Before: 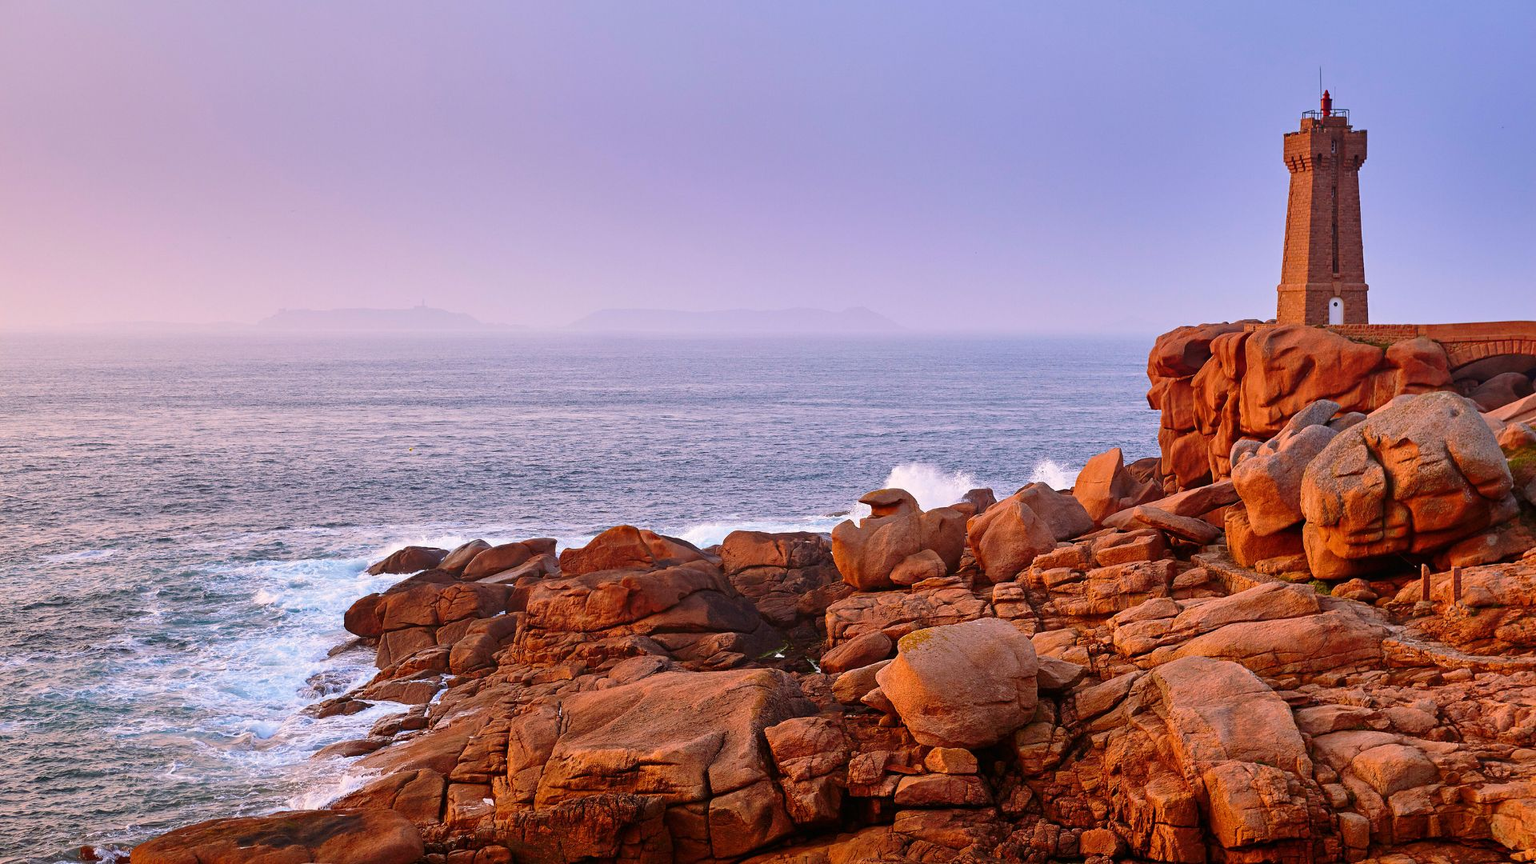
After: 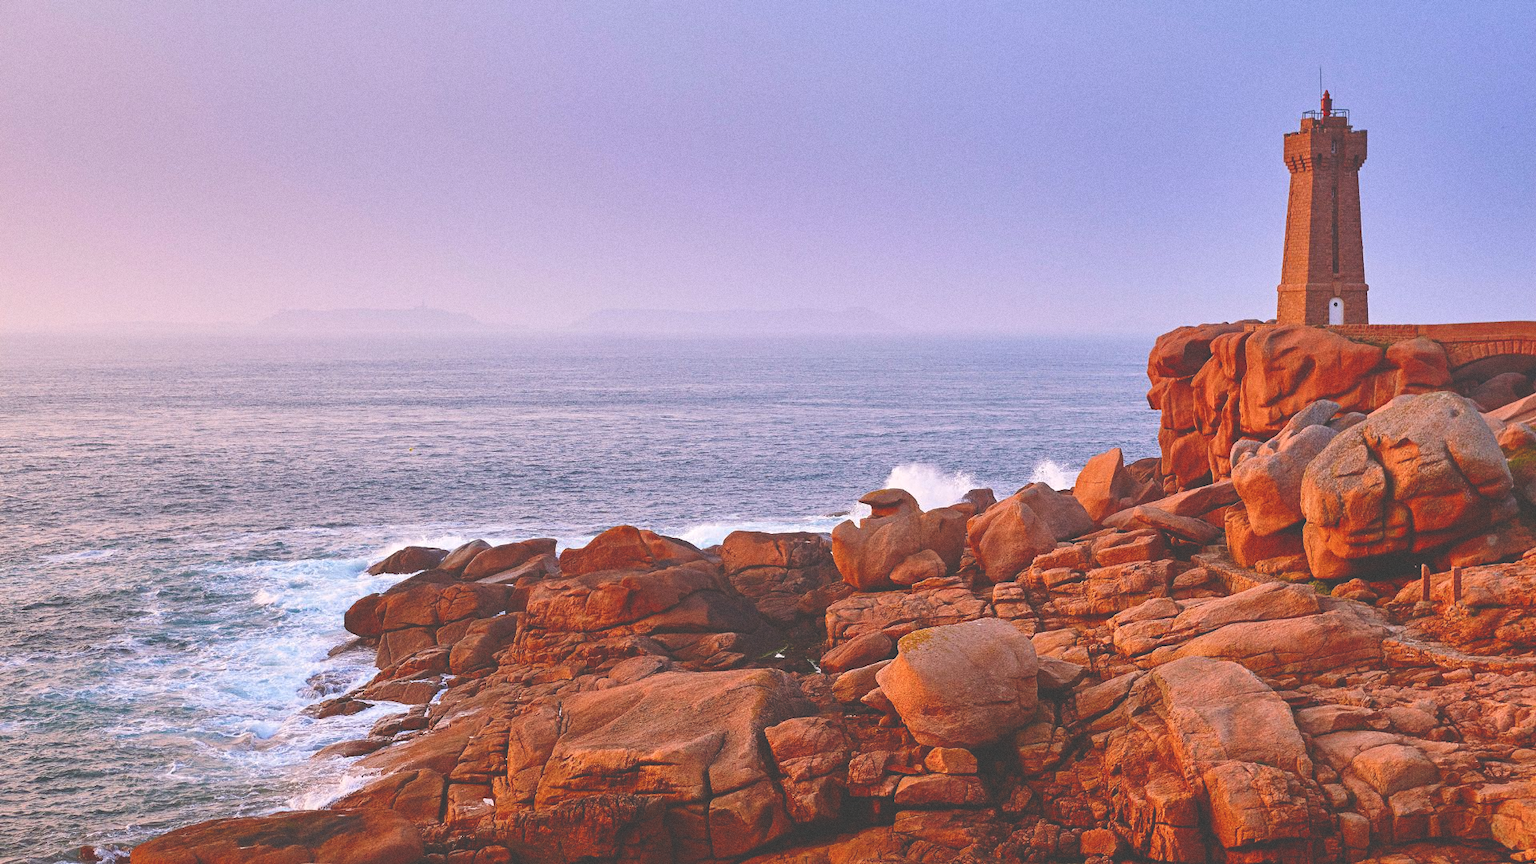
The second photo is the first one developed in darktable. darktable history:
color balance rgb: perceptual saturation grading › global saturation 20%, perceptual saturation grading › highlights -25%, perceptual saturation grading › shadows 25%
grain: coarseness 0.09 ISO
exposure: black level correction -0.041, exposure 0.064 EV, compensate highlight preservation false
